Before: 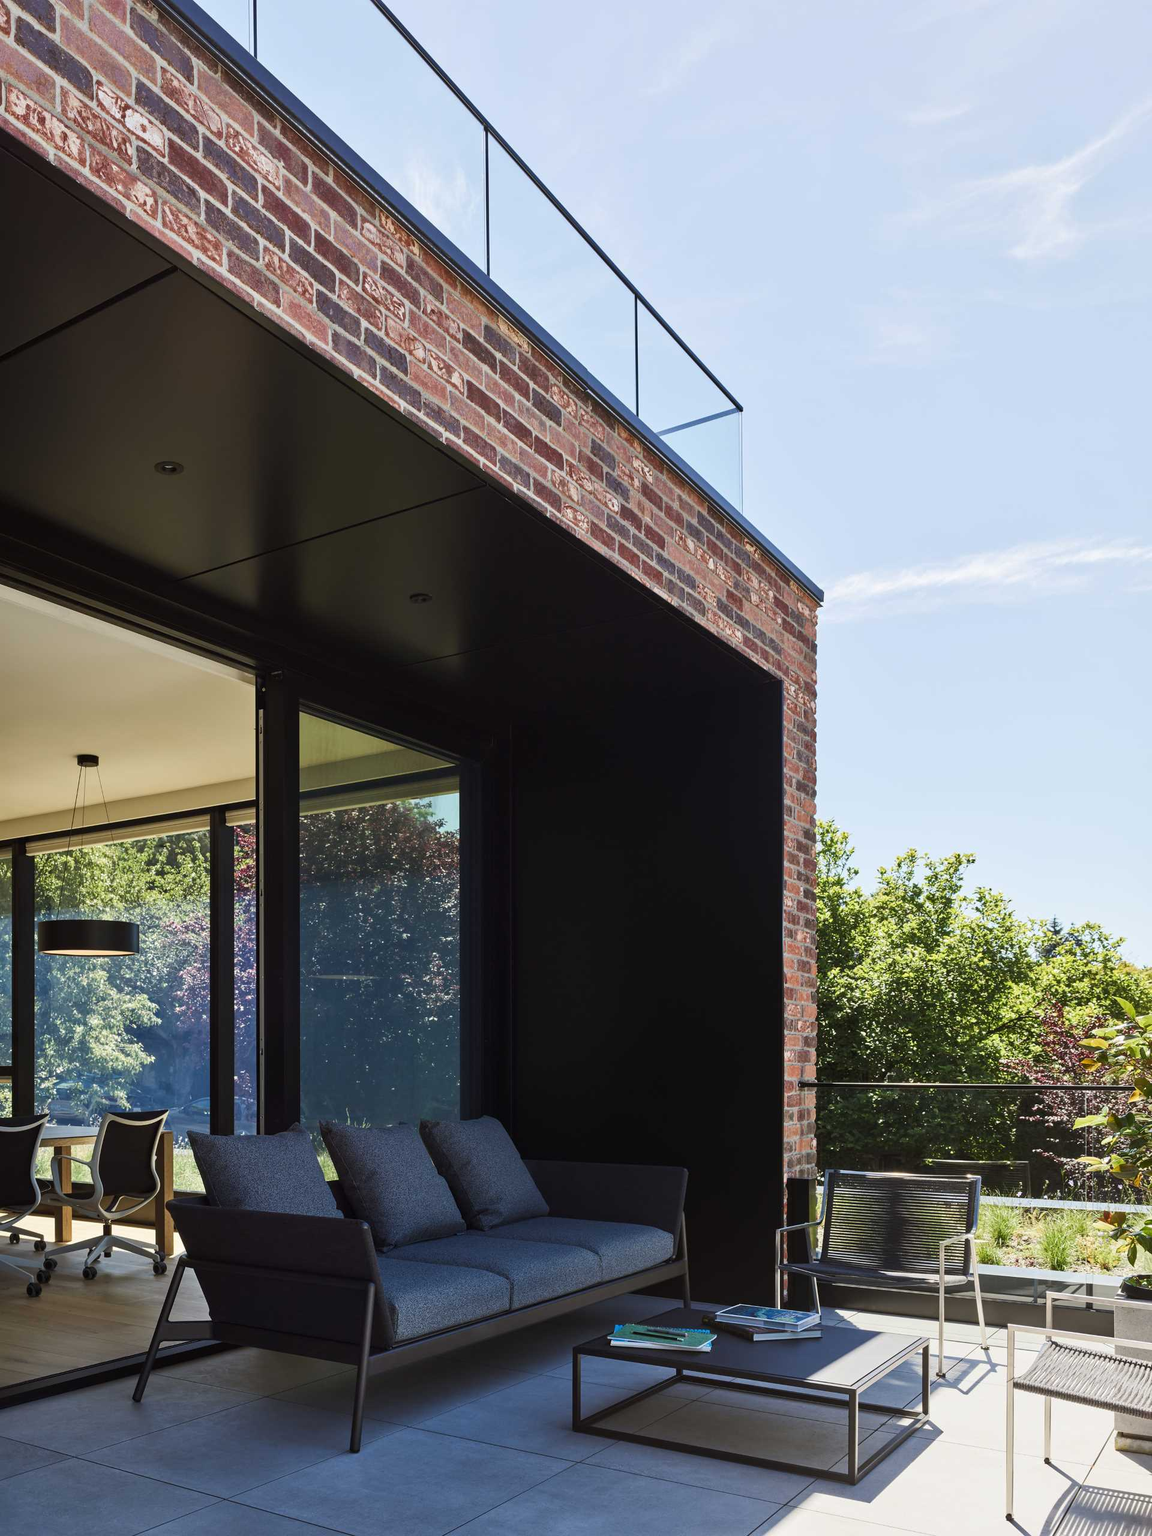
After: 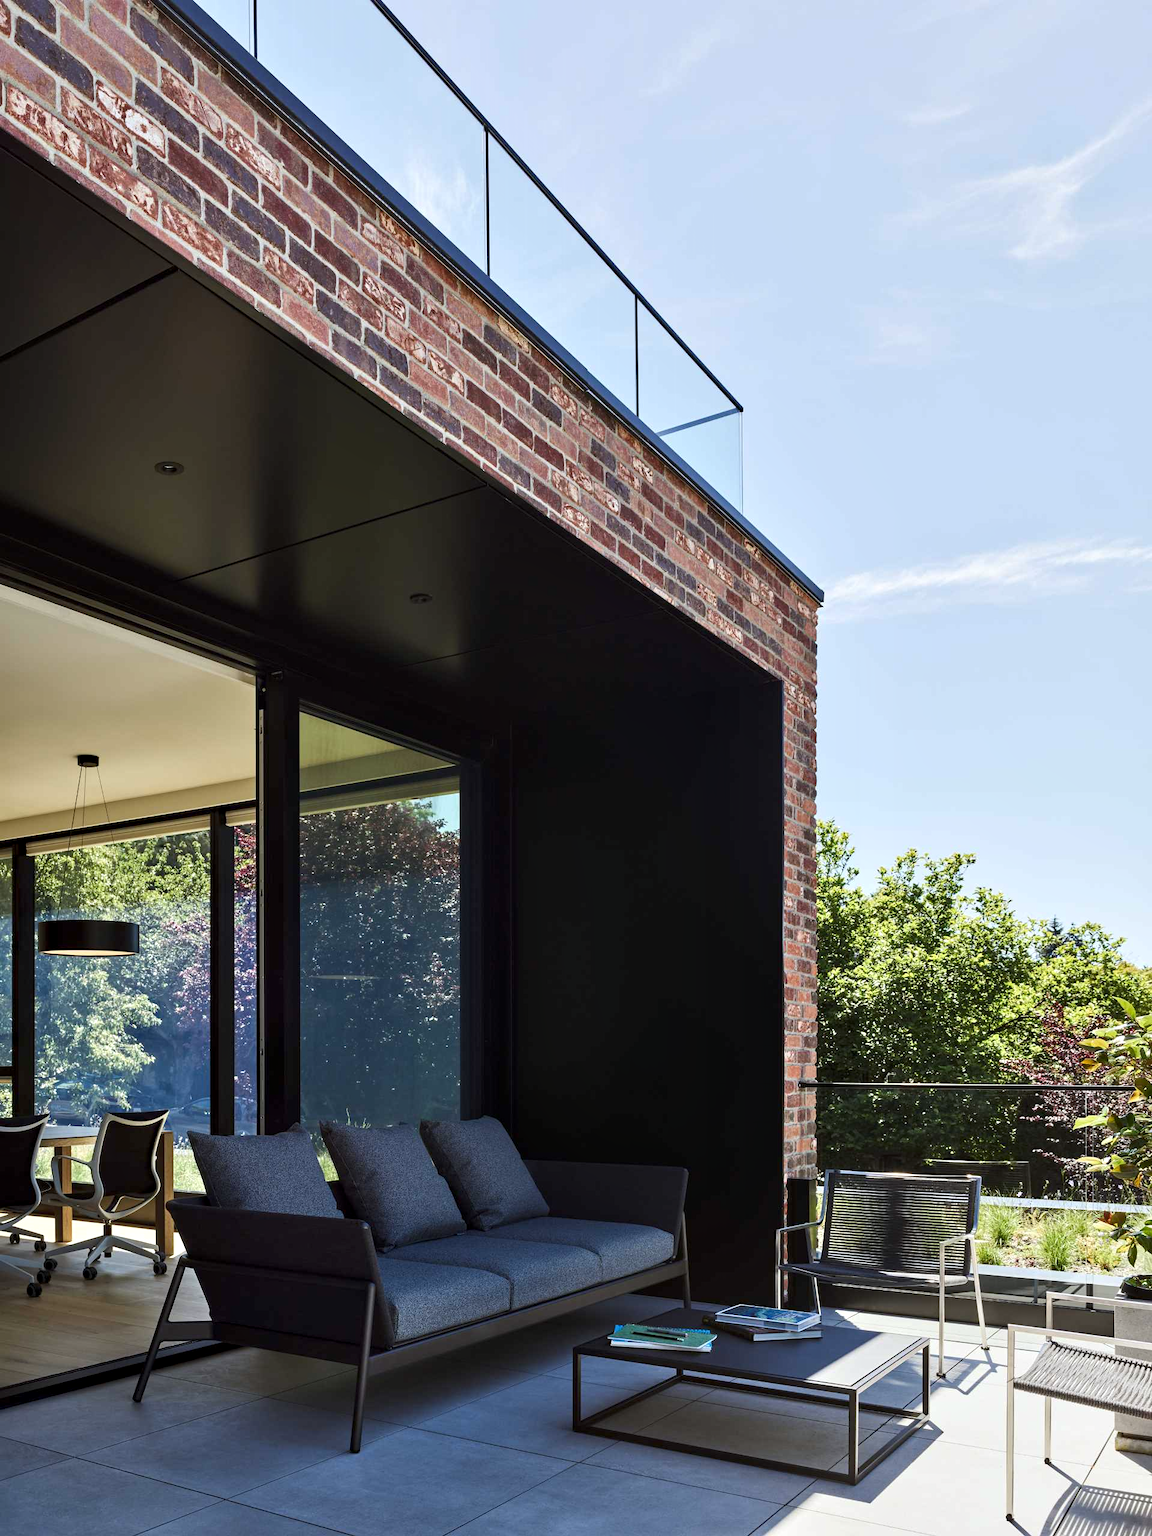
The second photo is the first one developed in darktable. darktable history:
white balance: red 0.986, blue 1.01
contrast equalizer: octaves 7, y [[0.6 ×6], [0.55 ×6], [0 ×6], [0 ×6], [0 ×6]], mix 0.35
